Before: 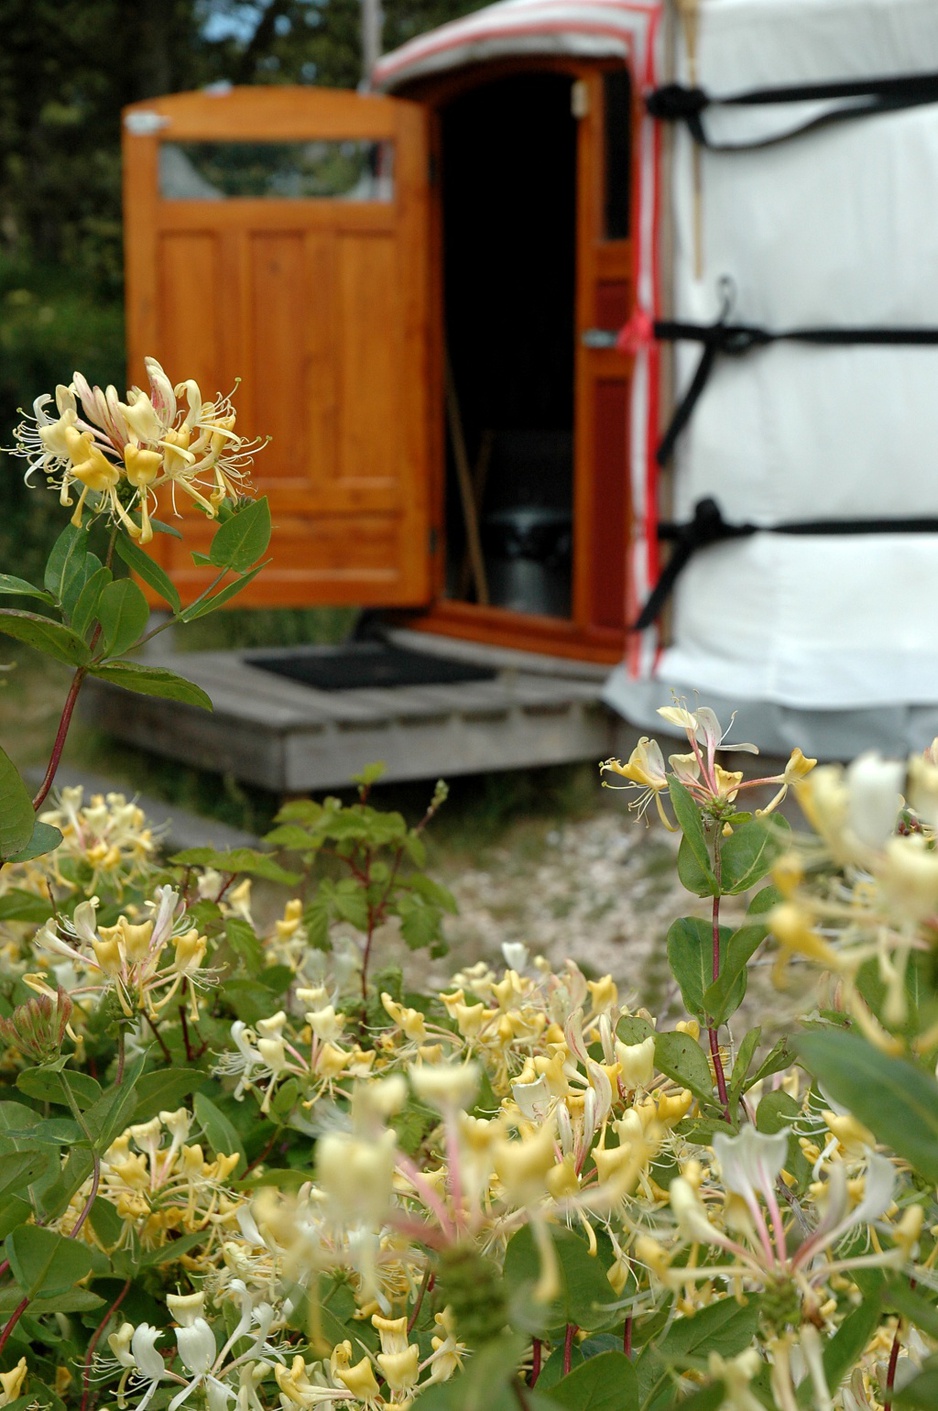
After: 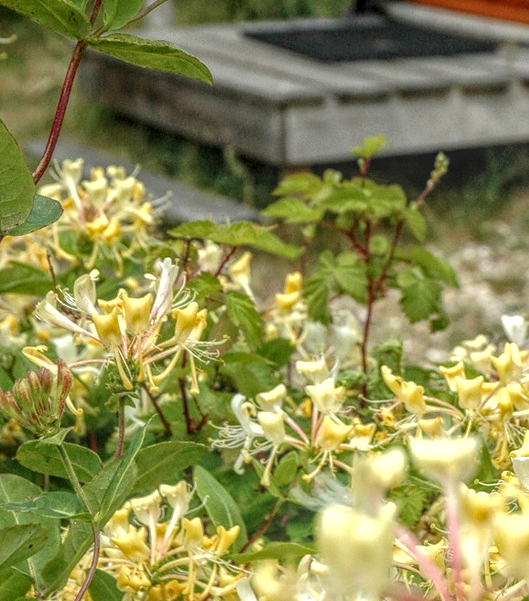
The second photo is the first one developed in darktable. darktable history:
crop: top 44.483%, right 43.593%, bottom 12.892%
tone equalizer: -8 EV 0.06 EV, smoothing diameter 25%, edges refinement/feathering 10, preserve details guided filter
exposure: exposure 0.574 EV, compensate highlight preservation false
local contrast: highlights 0%, shadows 0%, detail 200%, midtone range 0.25
